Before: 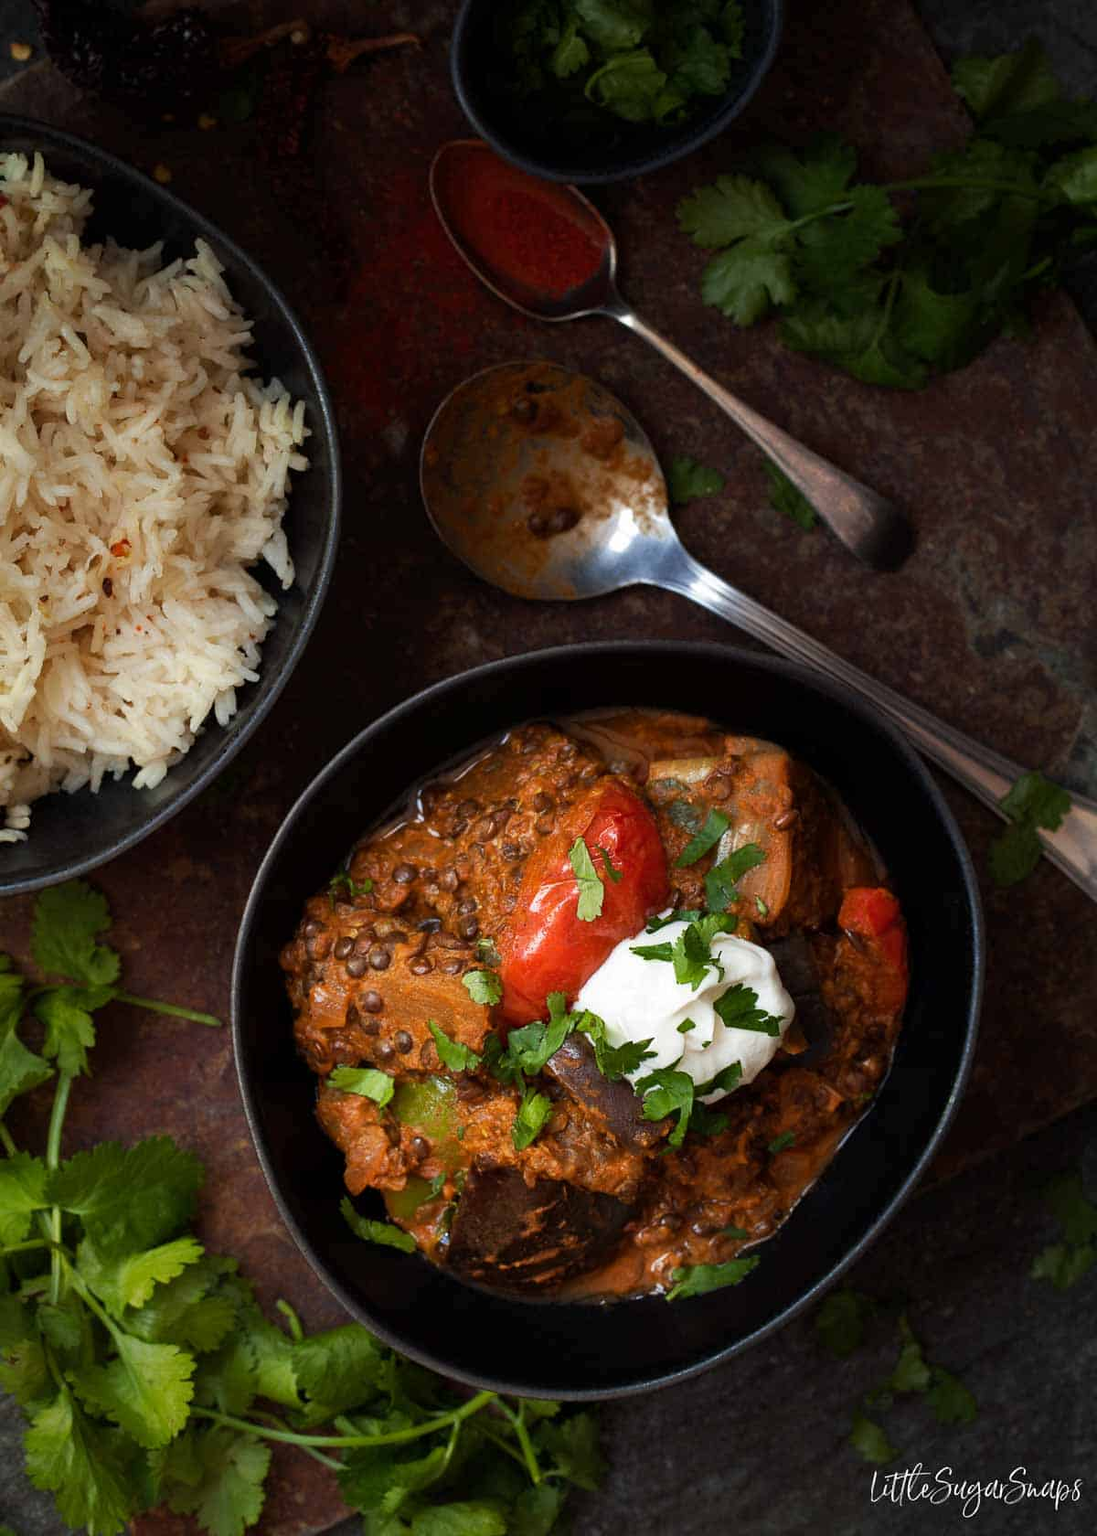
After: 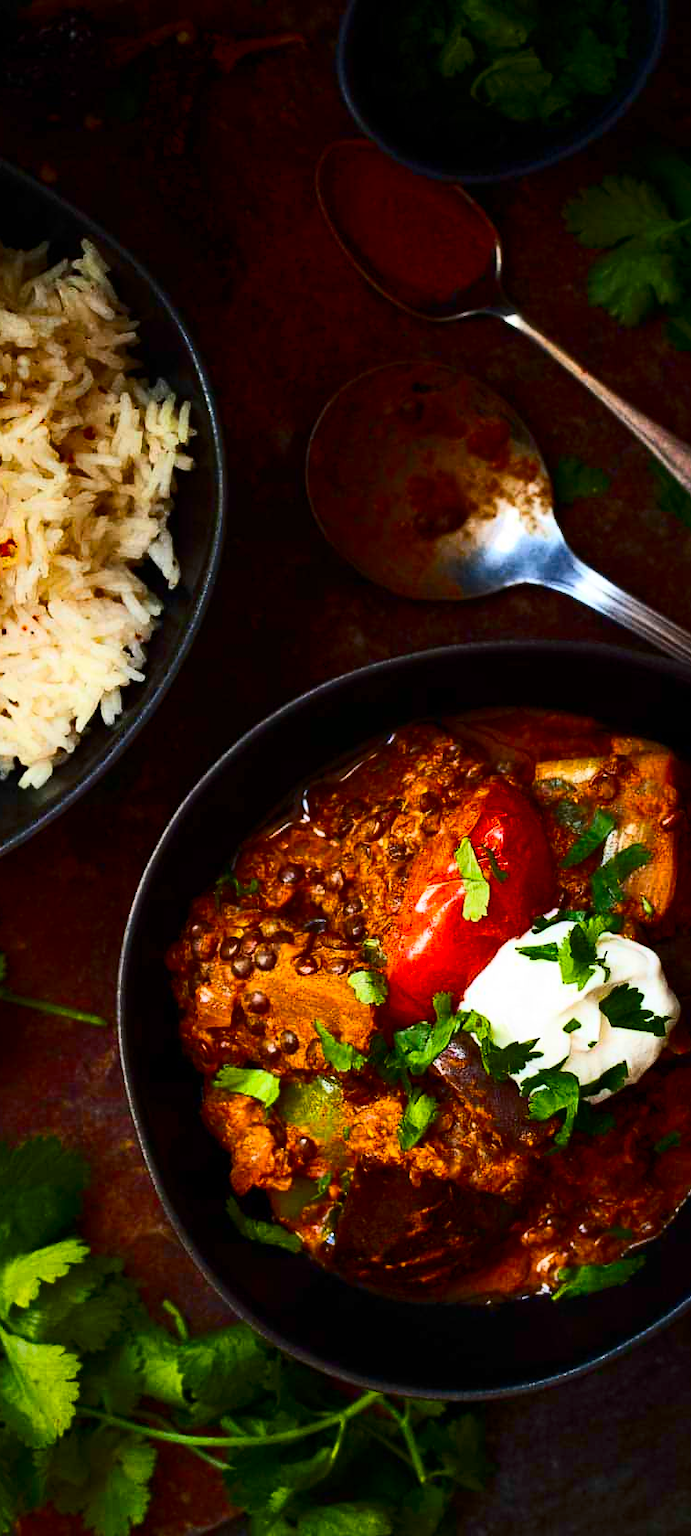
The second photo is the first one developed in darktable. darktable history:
crop: left 10.489%, right 26.498%
color balance rgb: perceptual saturation grading › global saturation 30.916%, global vibrance 20%
contrast brightness saturation: contrast 0.403, brightness 0.052, saturation 0.265
